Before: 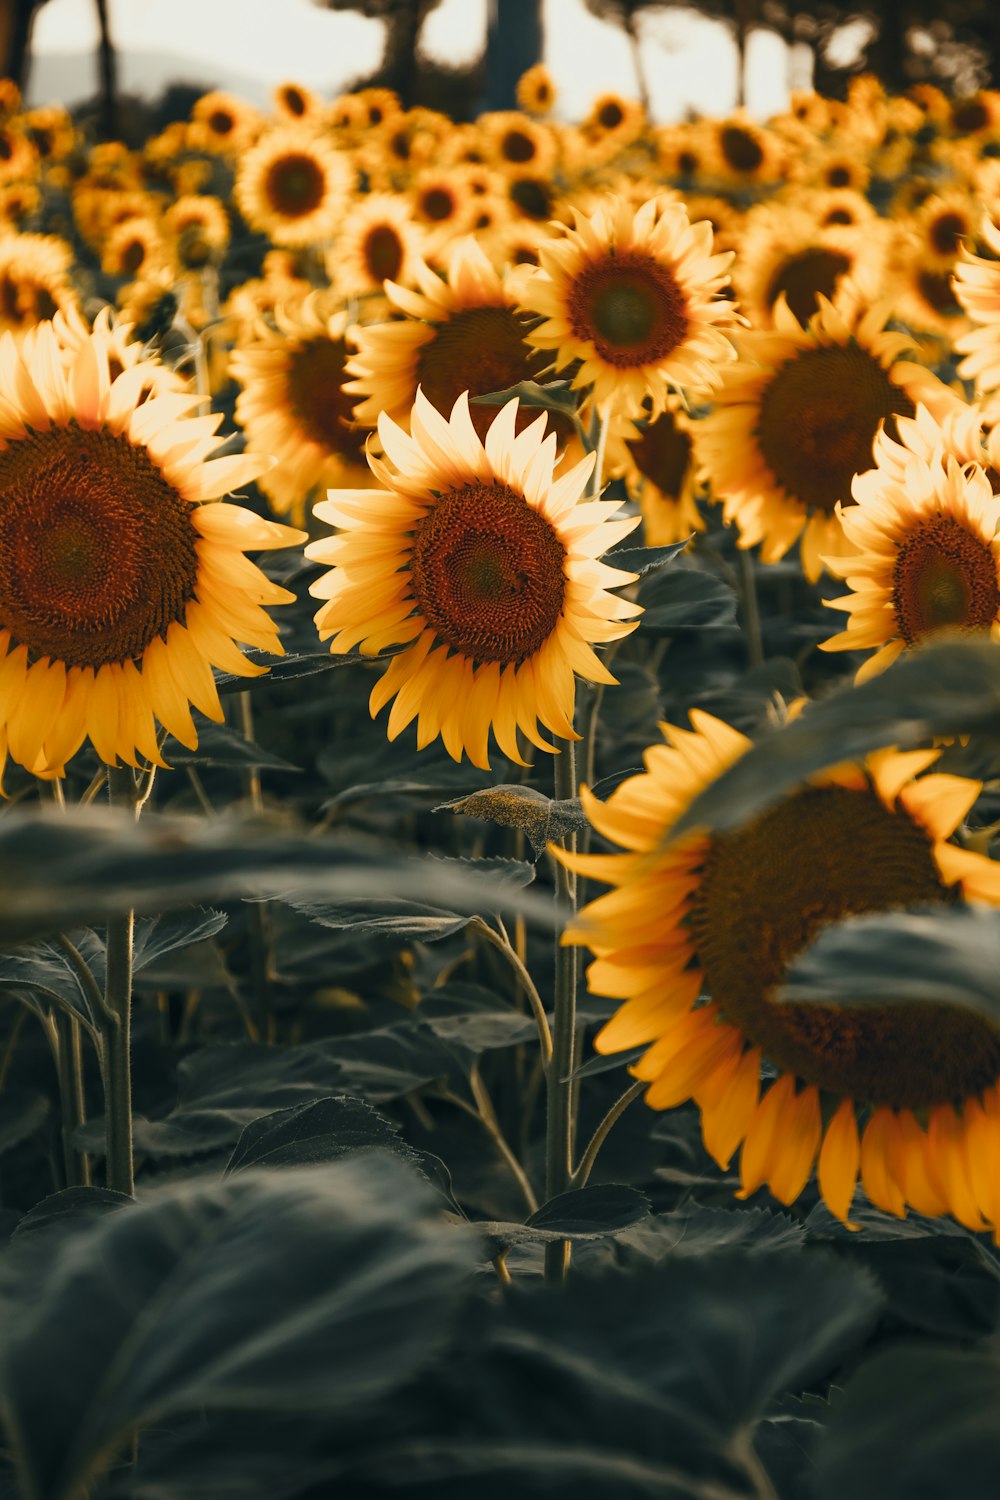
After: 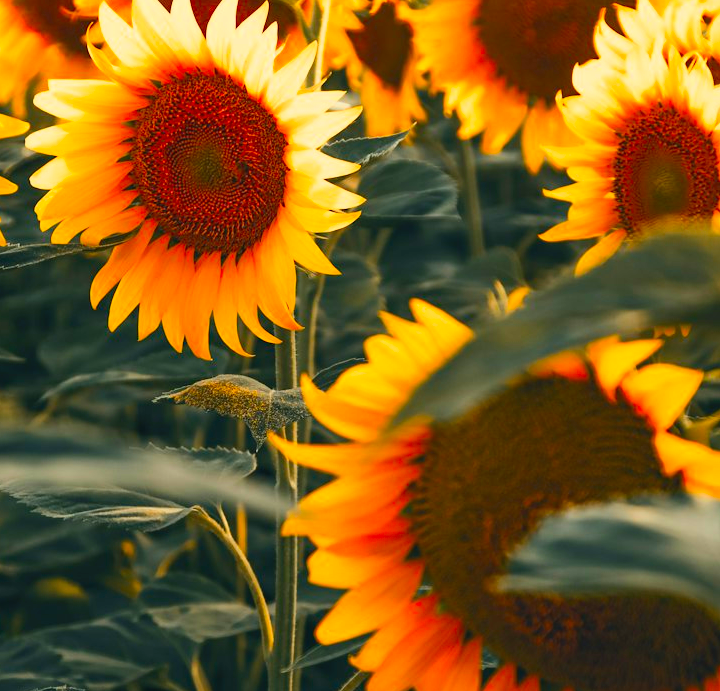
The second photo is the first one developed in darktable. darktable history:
contrast brightness saturation: contrast 0.199, brightness 0.199, saturation 0.804
crop and rotate: left 27.947%, top 27.451%, bottom 26.43%
